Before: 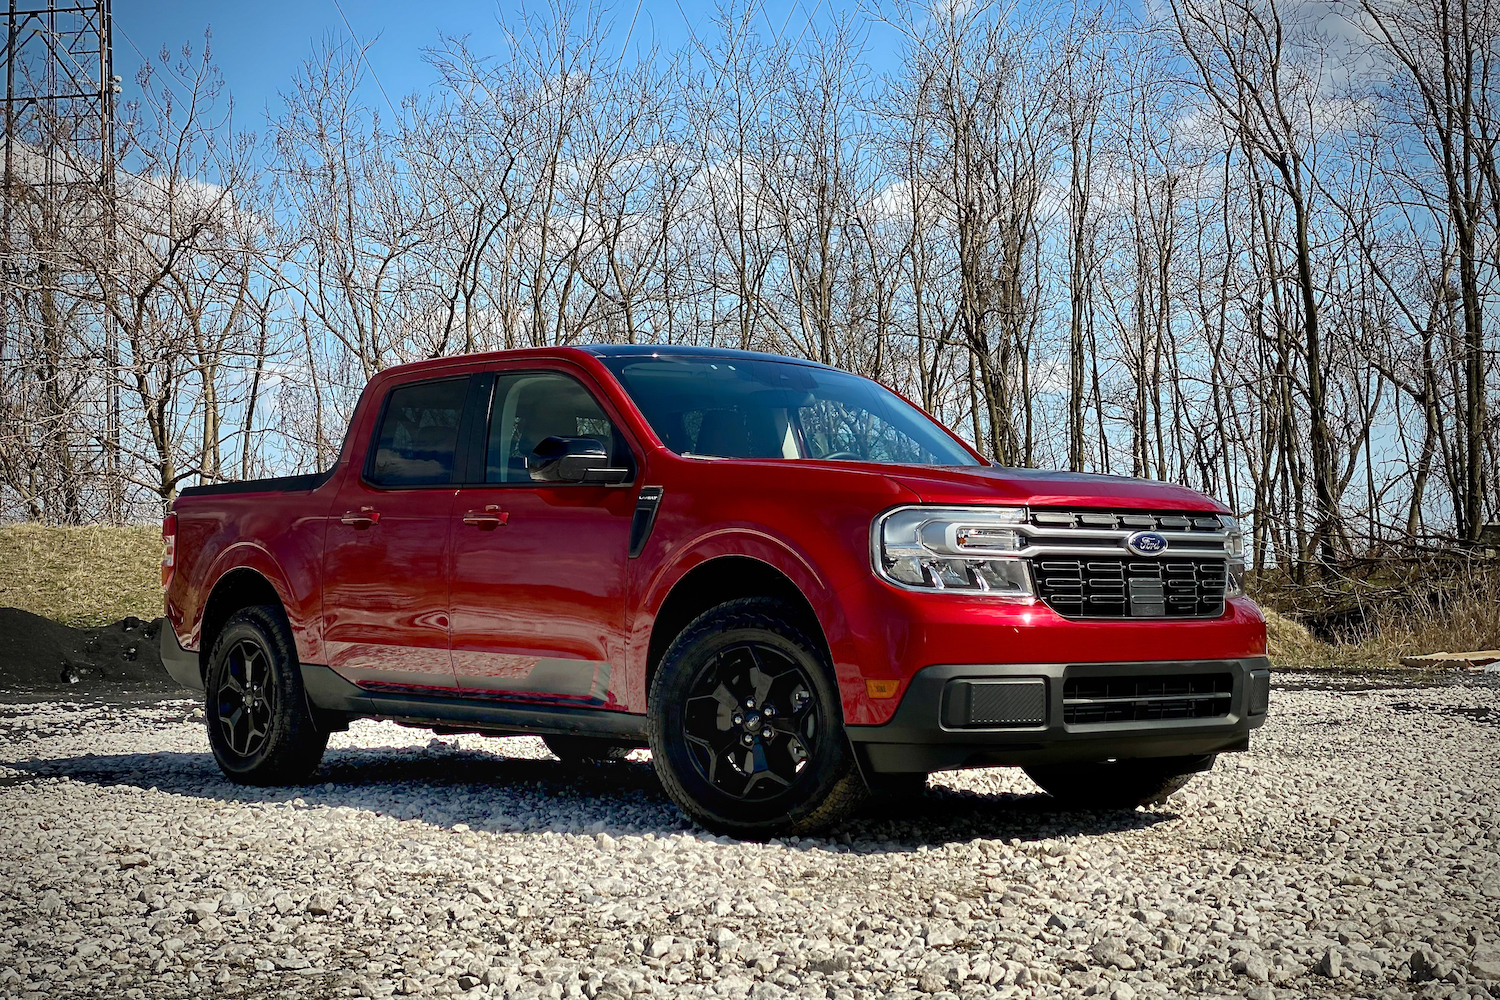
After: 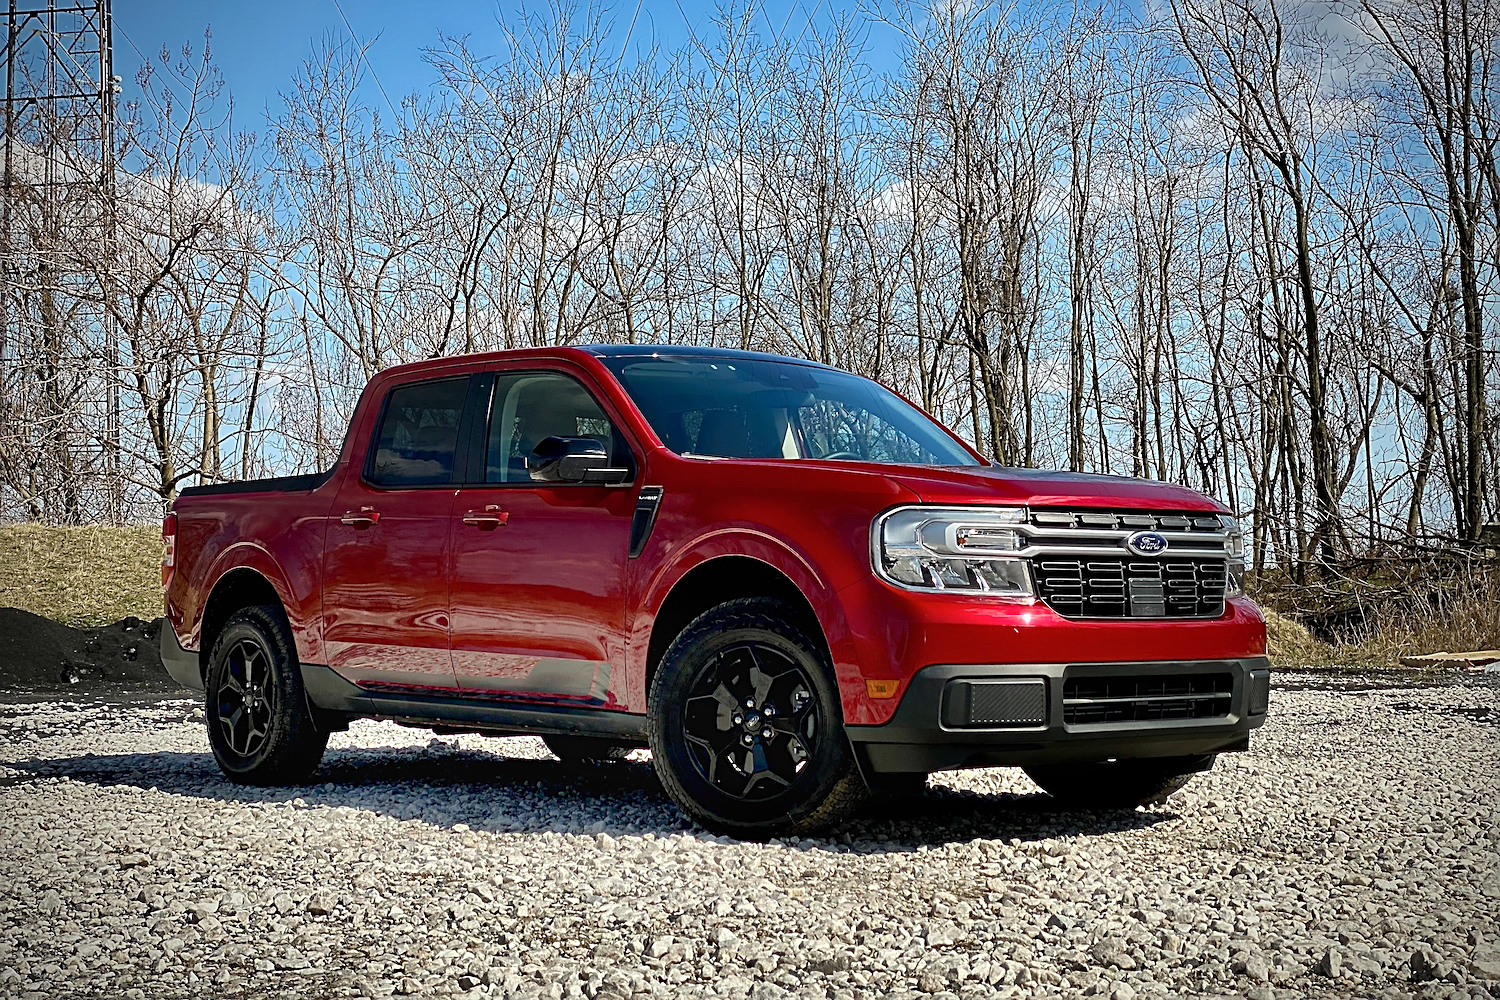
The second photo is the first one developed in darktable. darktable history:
sharpen: on, module defaults
shadows and highlights: shadows 43.71, white point adjustment -1.46, soften with gaussian
rotate and perspective: crop left 0, crop top 0
